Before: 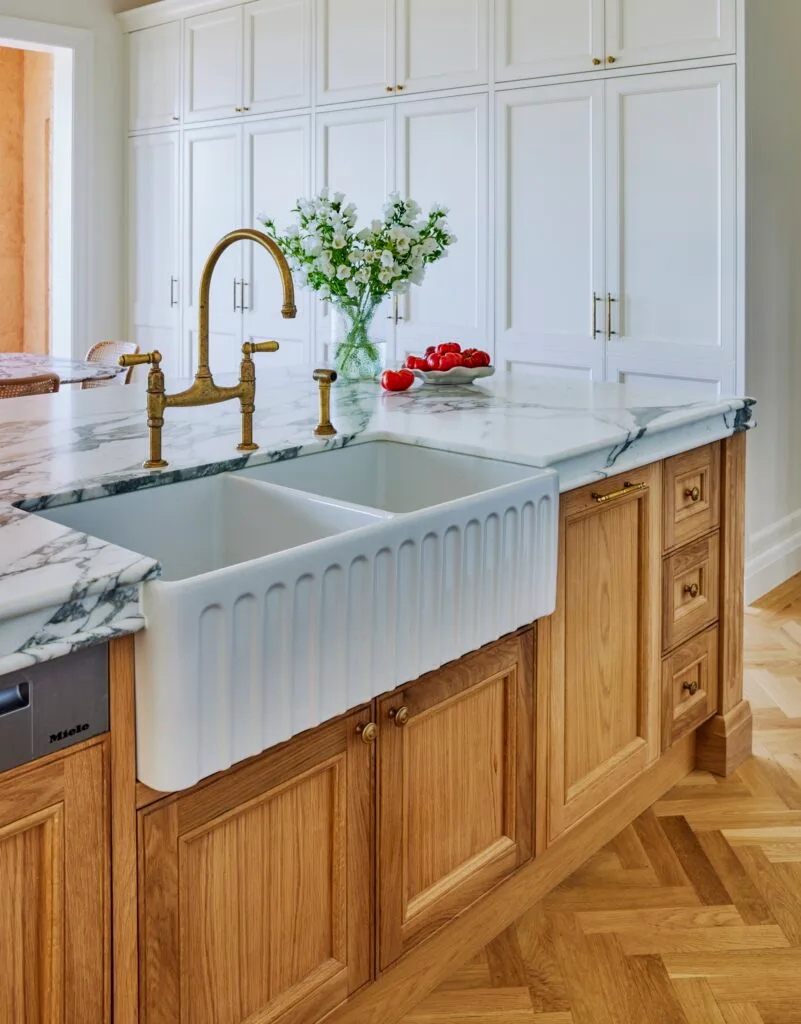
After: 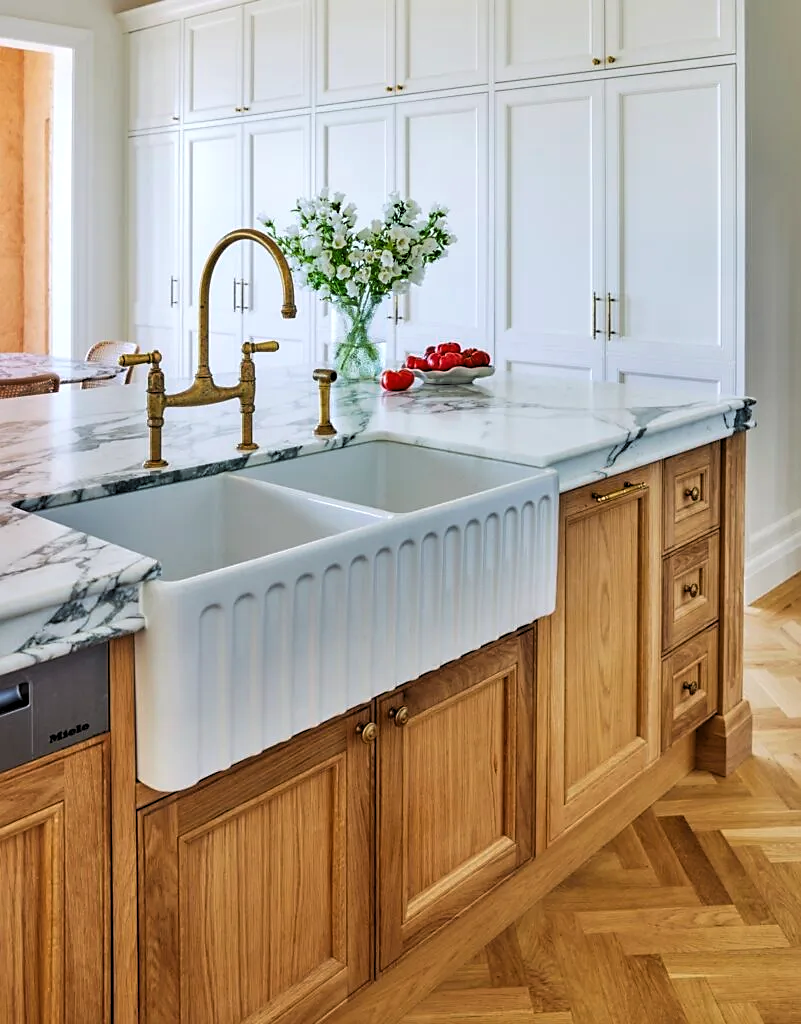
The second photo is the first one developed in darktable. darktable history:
sharpen: radius 1.826, amount 0.395, threshold 1.736
levels: levels [0.062, 0.494, 0.925]
